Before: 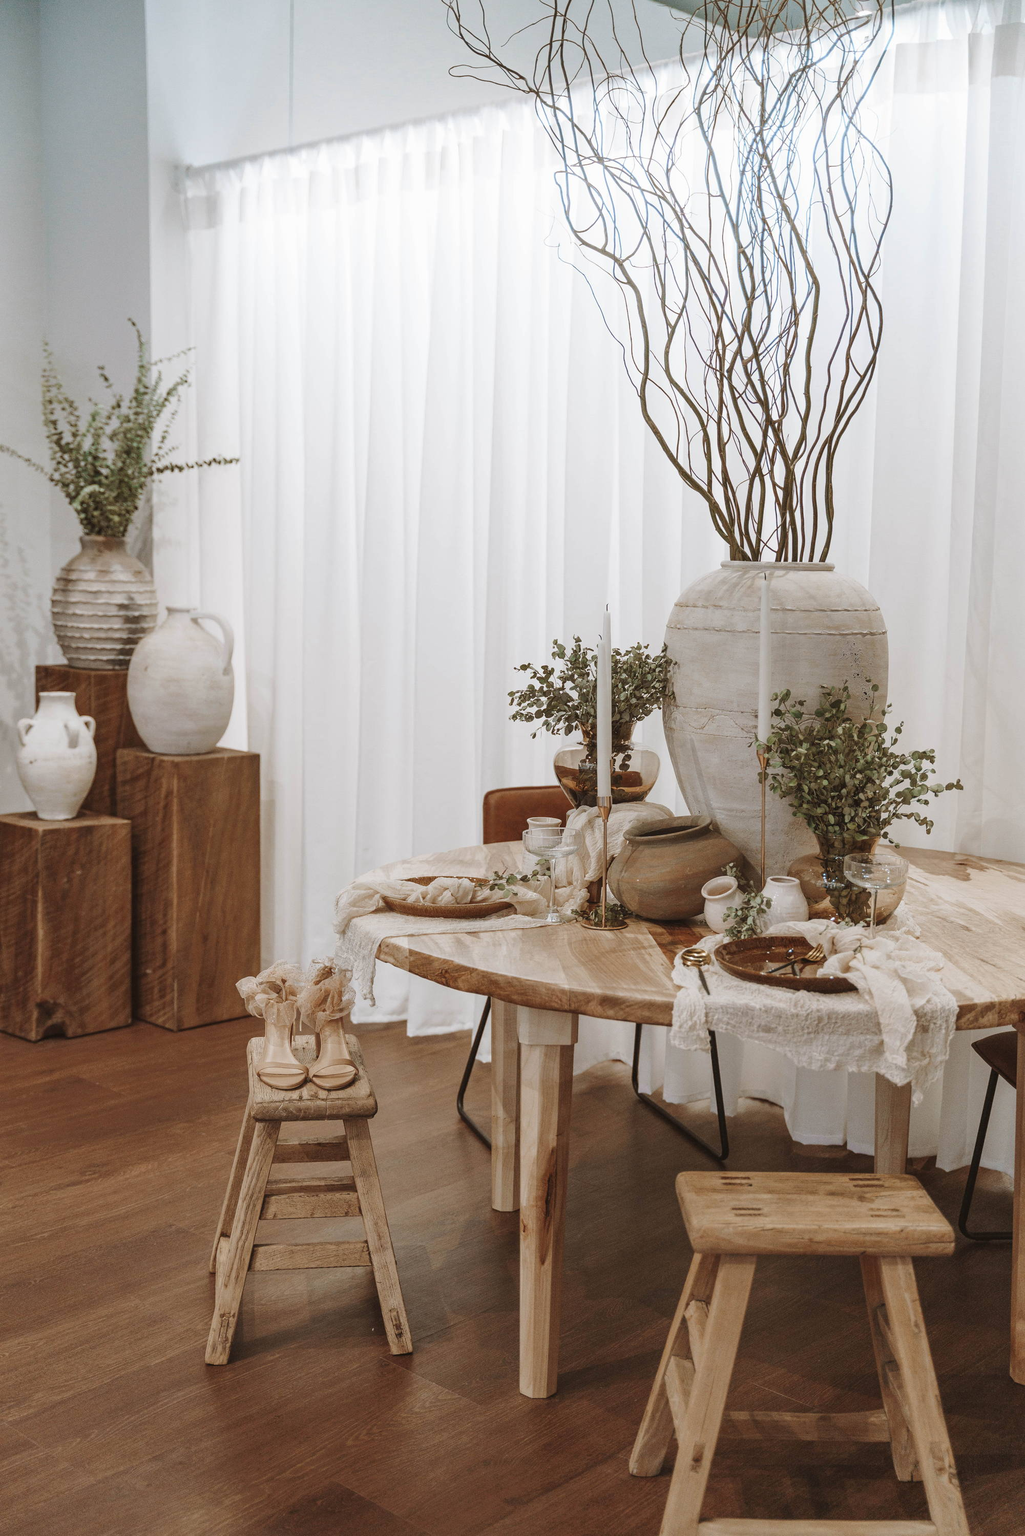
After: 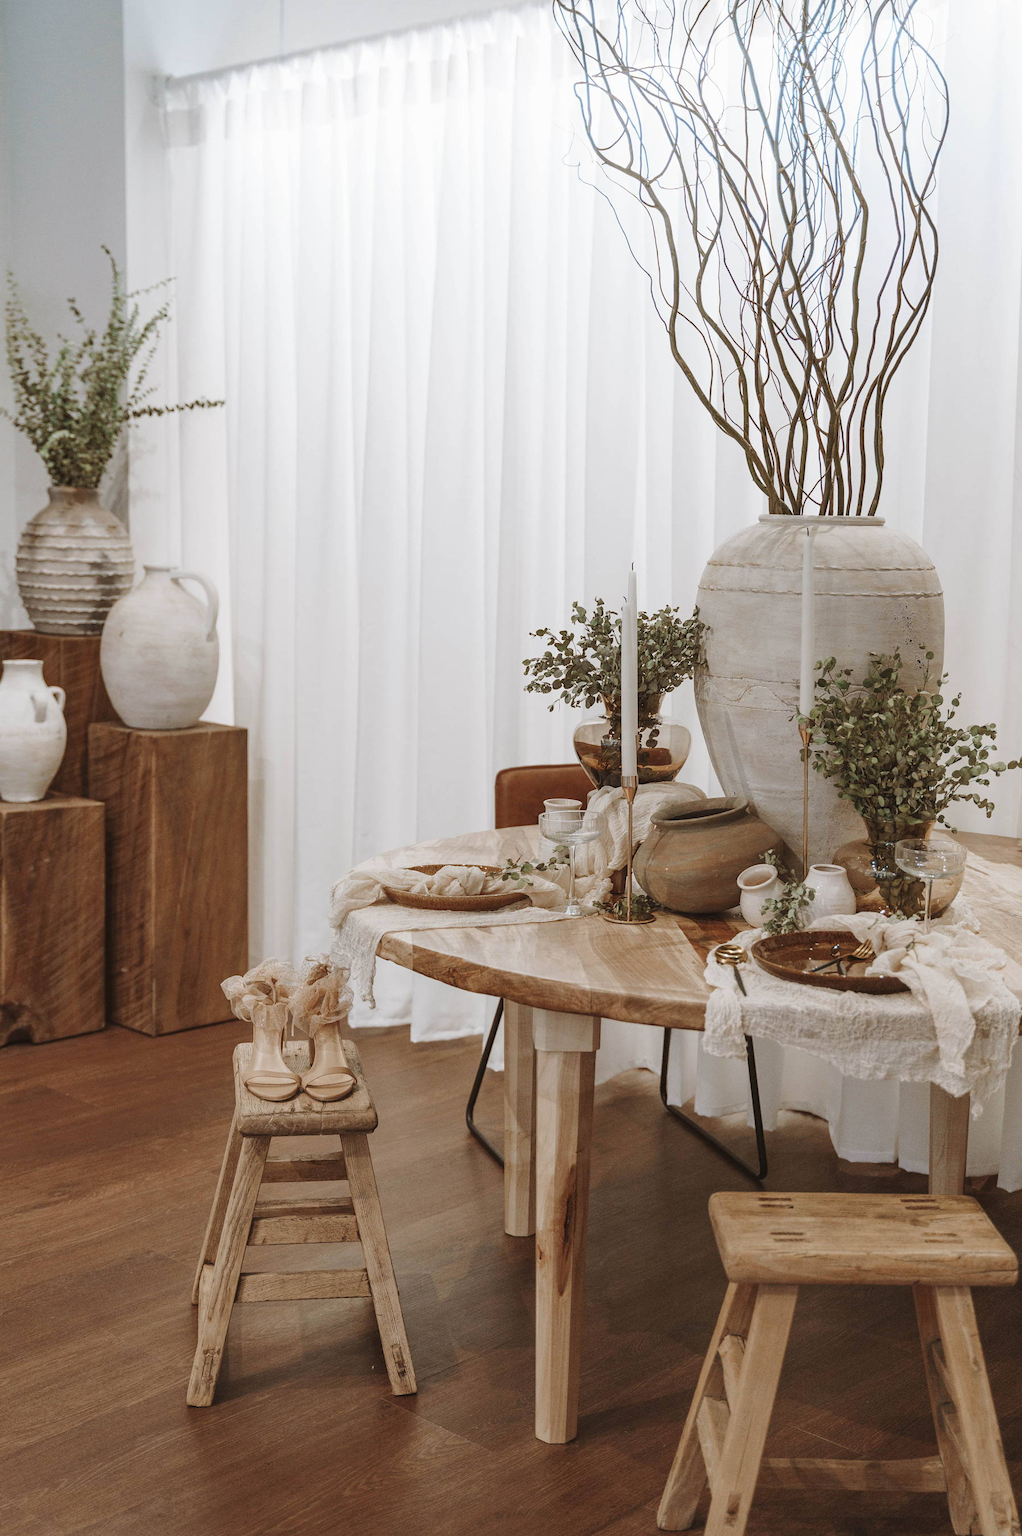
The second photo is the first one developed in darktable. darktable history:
crop: left 3.621%, top 6.362%, right 6.203%, bottom 3.33%
